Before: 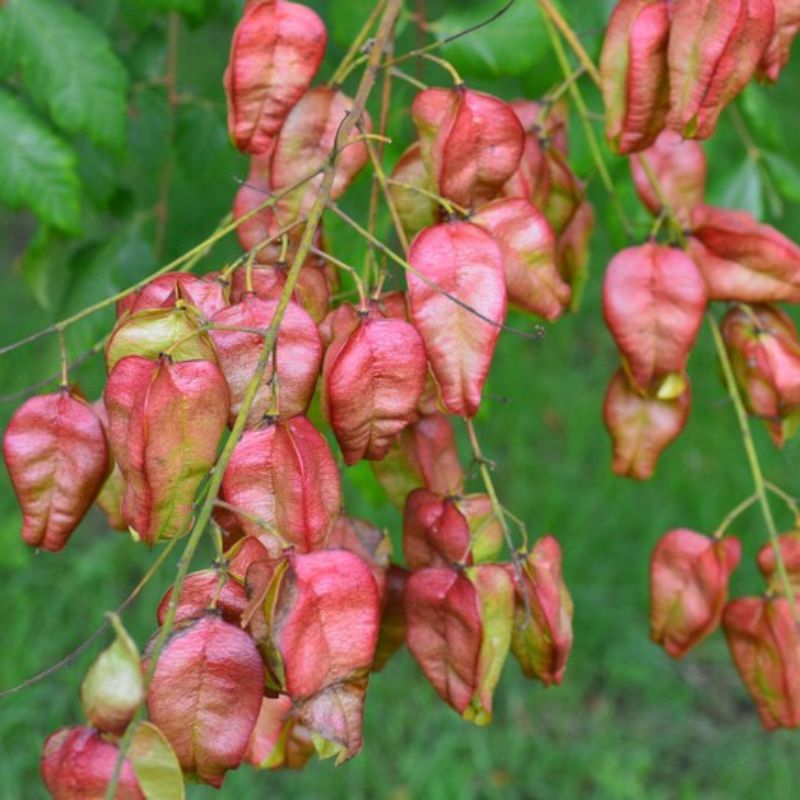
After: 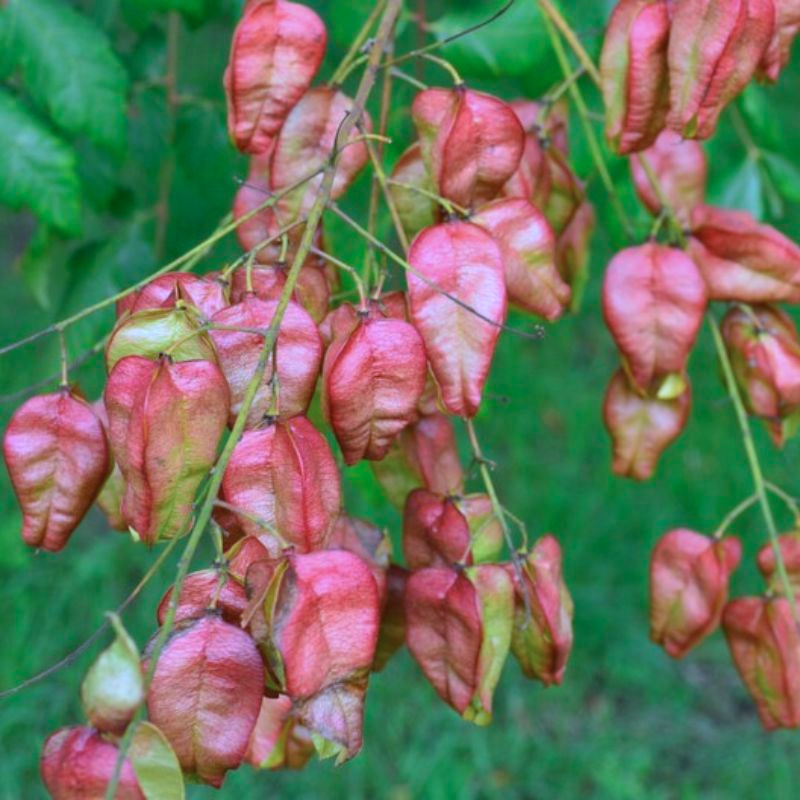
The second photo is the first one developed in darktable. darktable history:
color calibration: illuminant custom, x 0.388, y 0.387, temperature 3832.84 K
